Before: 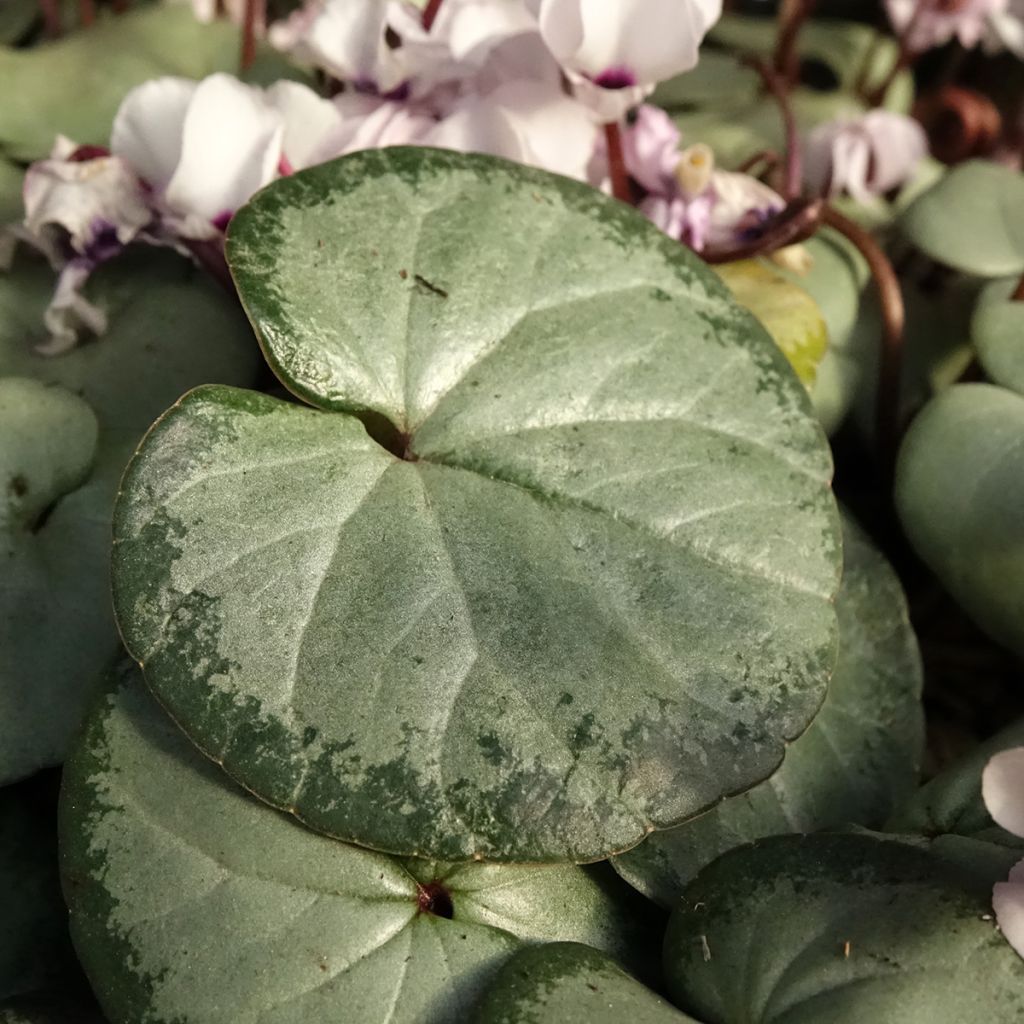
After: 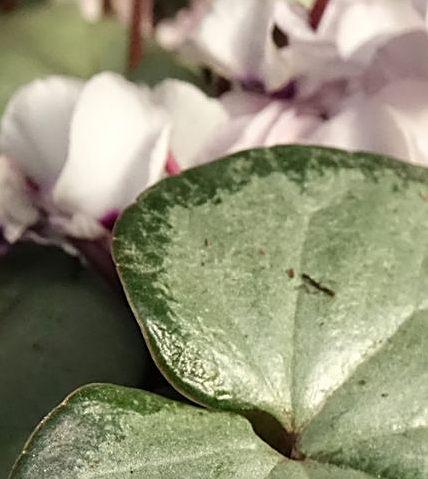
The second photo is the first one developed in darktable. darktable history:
sharpen: on, module defaults
crop and rotate: left 11.101%, top 0.117%, right 47.1%, bottom 53.057%
color balance rgb: perceptual saturation grading › global saturation 0.431%
